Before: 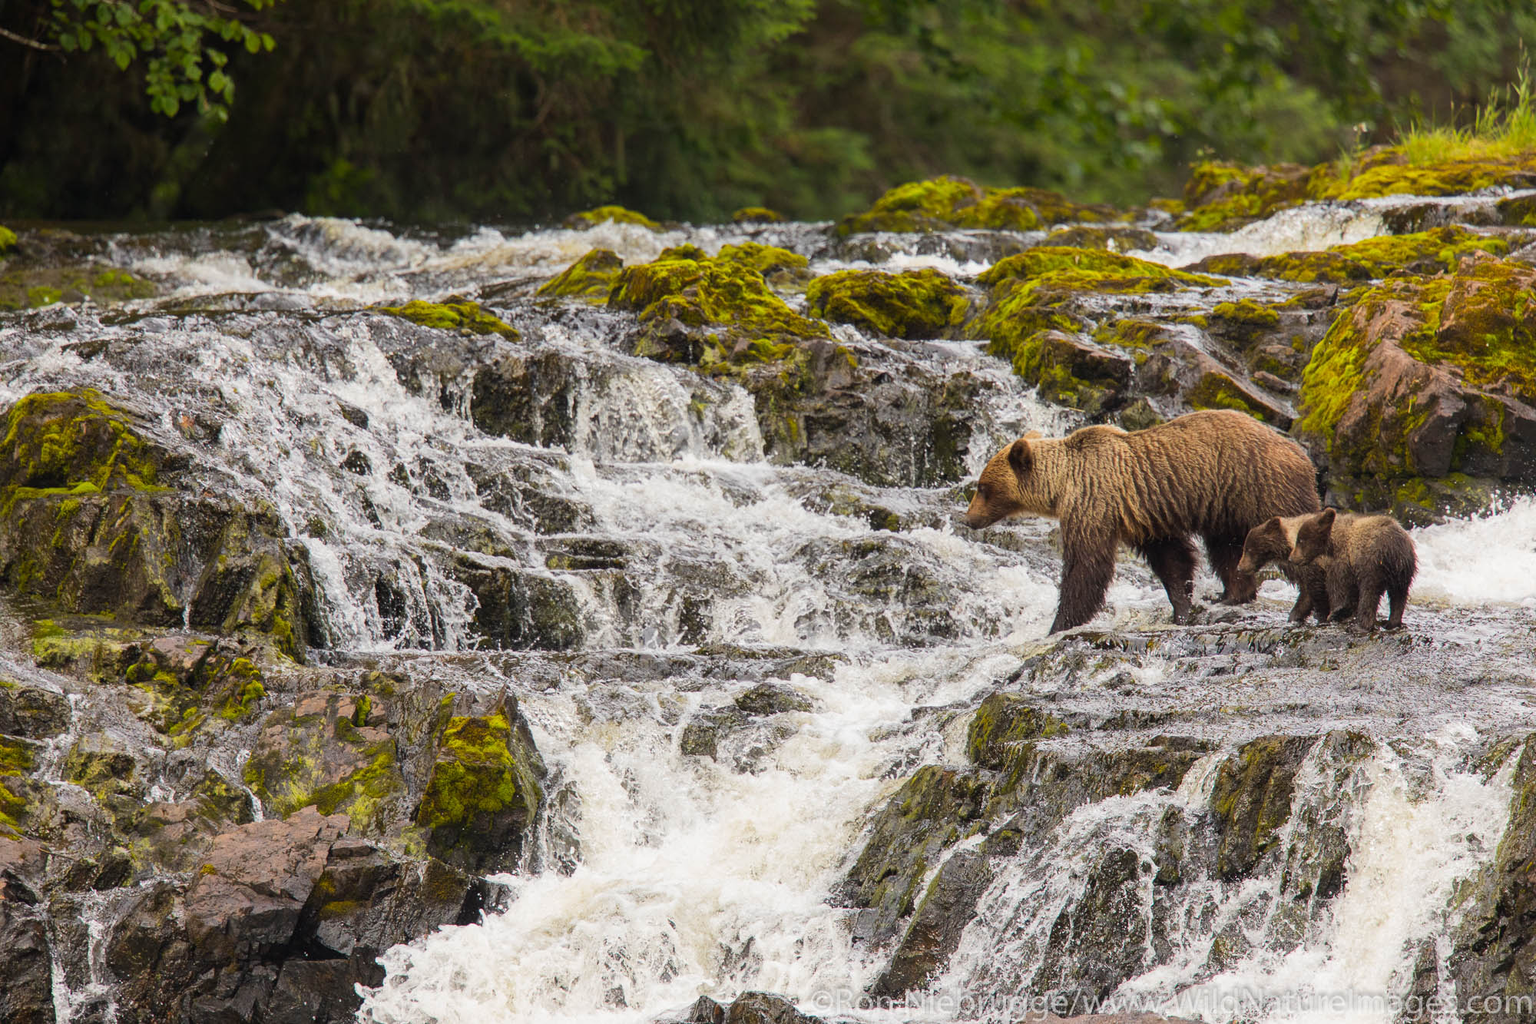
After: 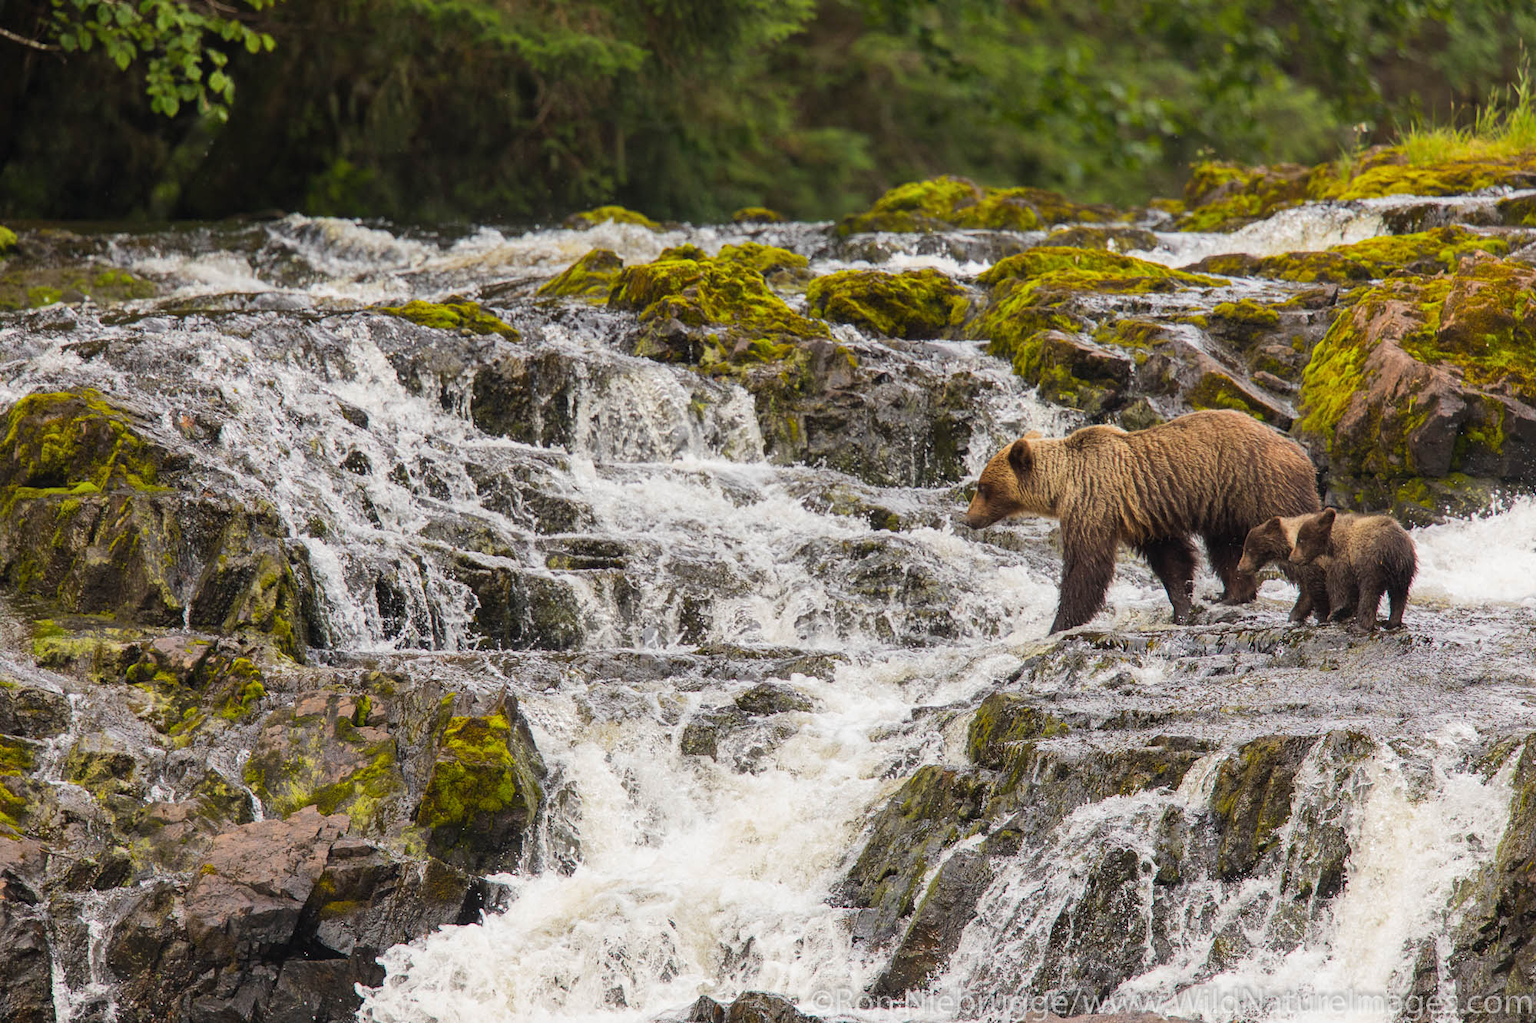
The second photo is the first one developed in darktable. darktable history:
shadows and highlights: shadows 37.5, highlights -26.6, soften with gaussian
